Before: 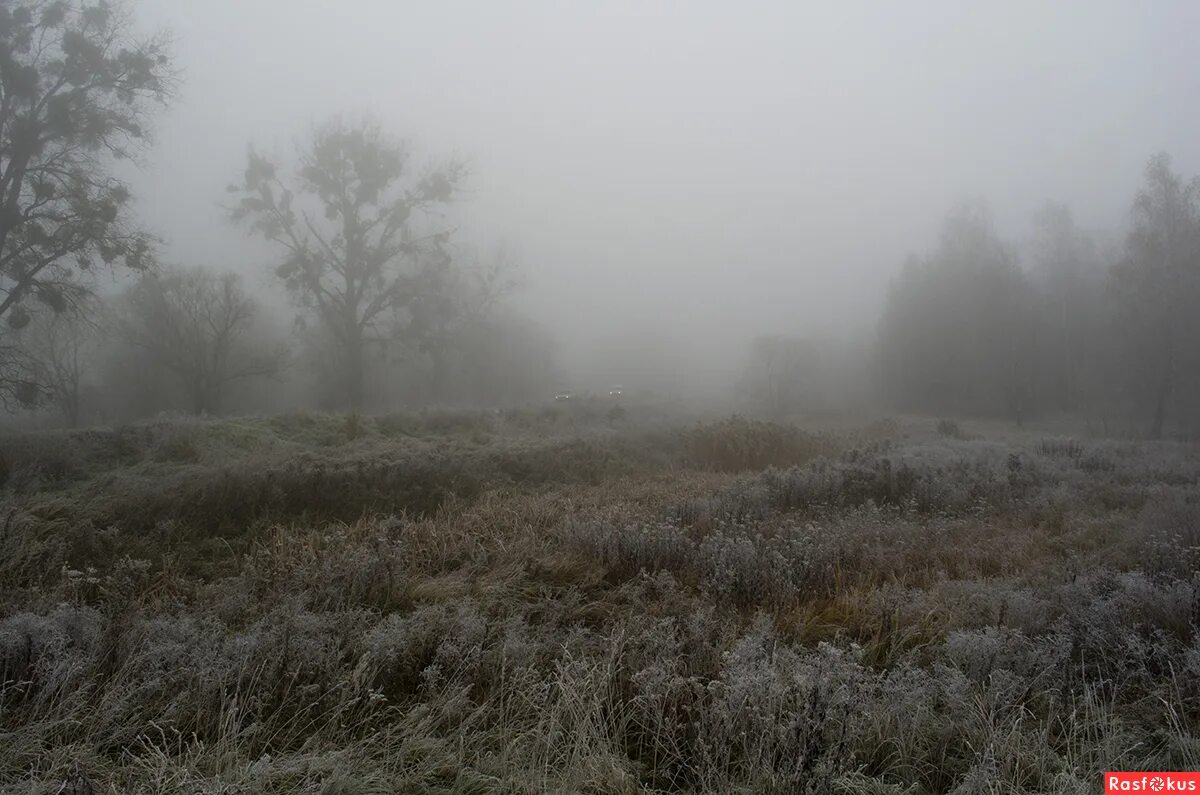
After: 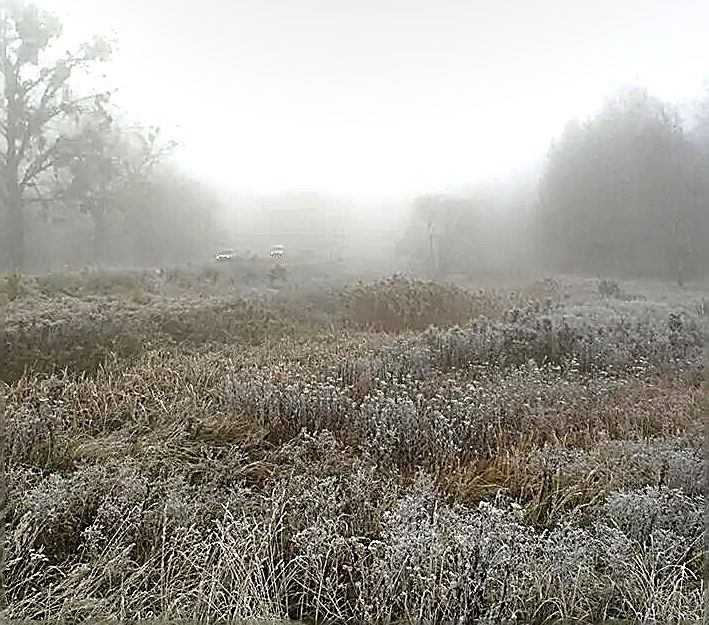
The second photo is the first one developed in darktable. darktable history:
shadows and highlights: soften with gaussian
exposure: black level correction 0, exposure 1.45 EV, compensate exposure bias true, compensate highlight preservation false
crop and rotate: left 28.256%, top 17.734%, right 12.656%, bottom 3.573%
sharpen: amount 2
